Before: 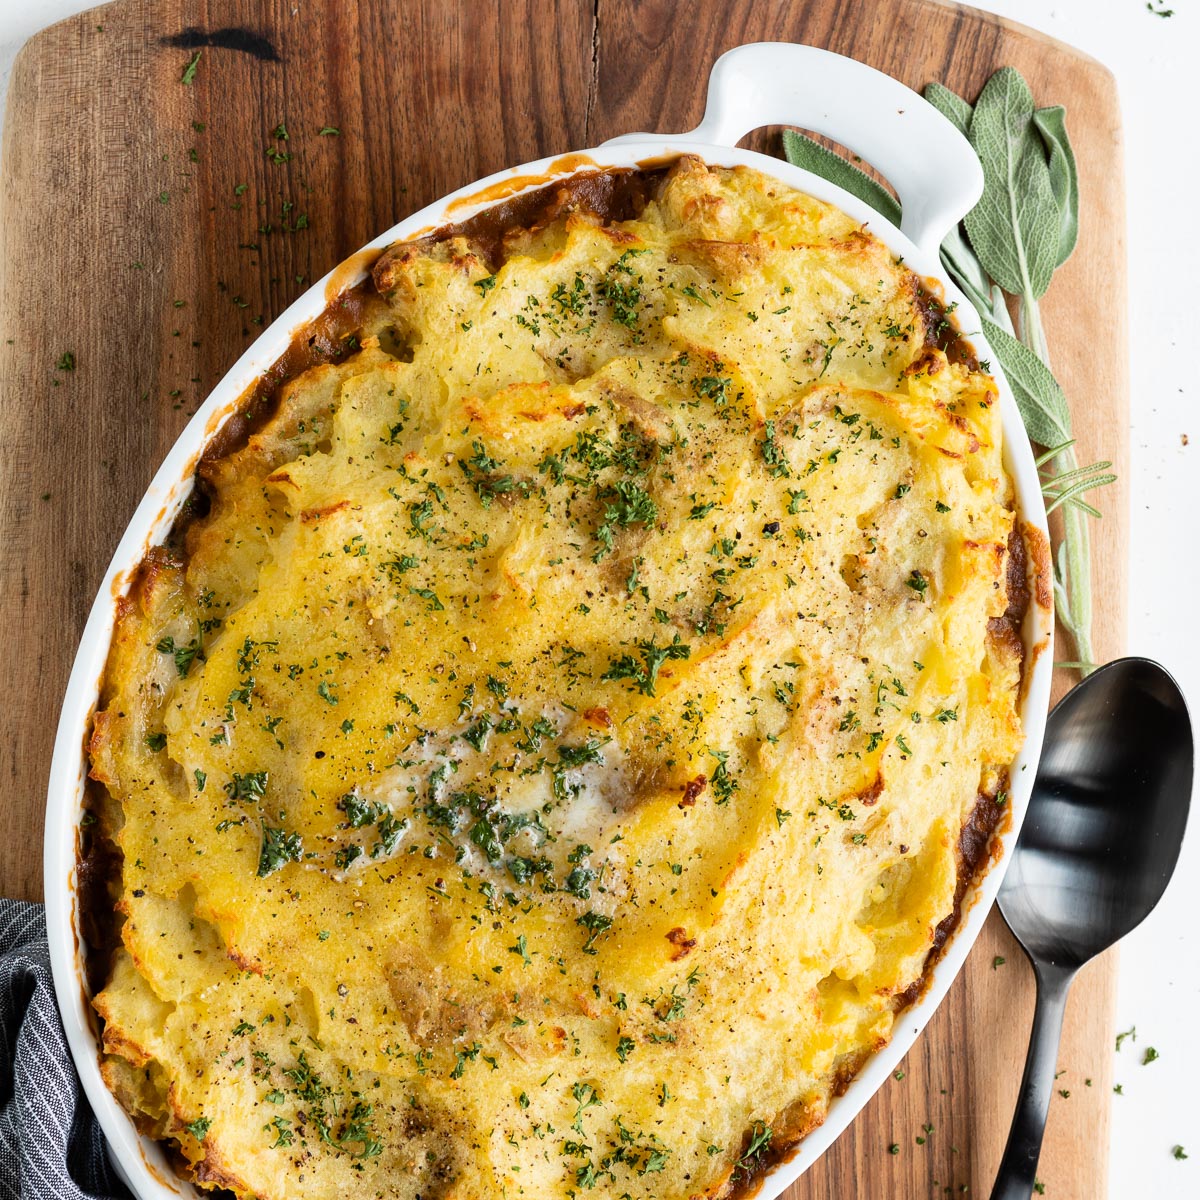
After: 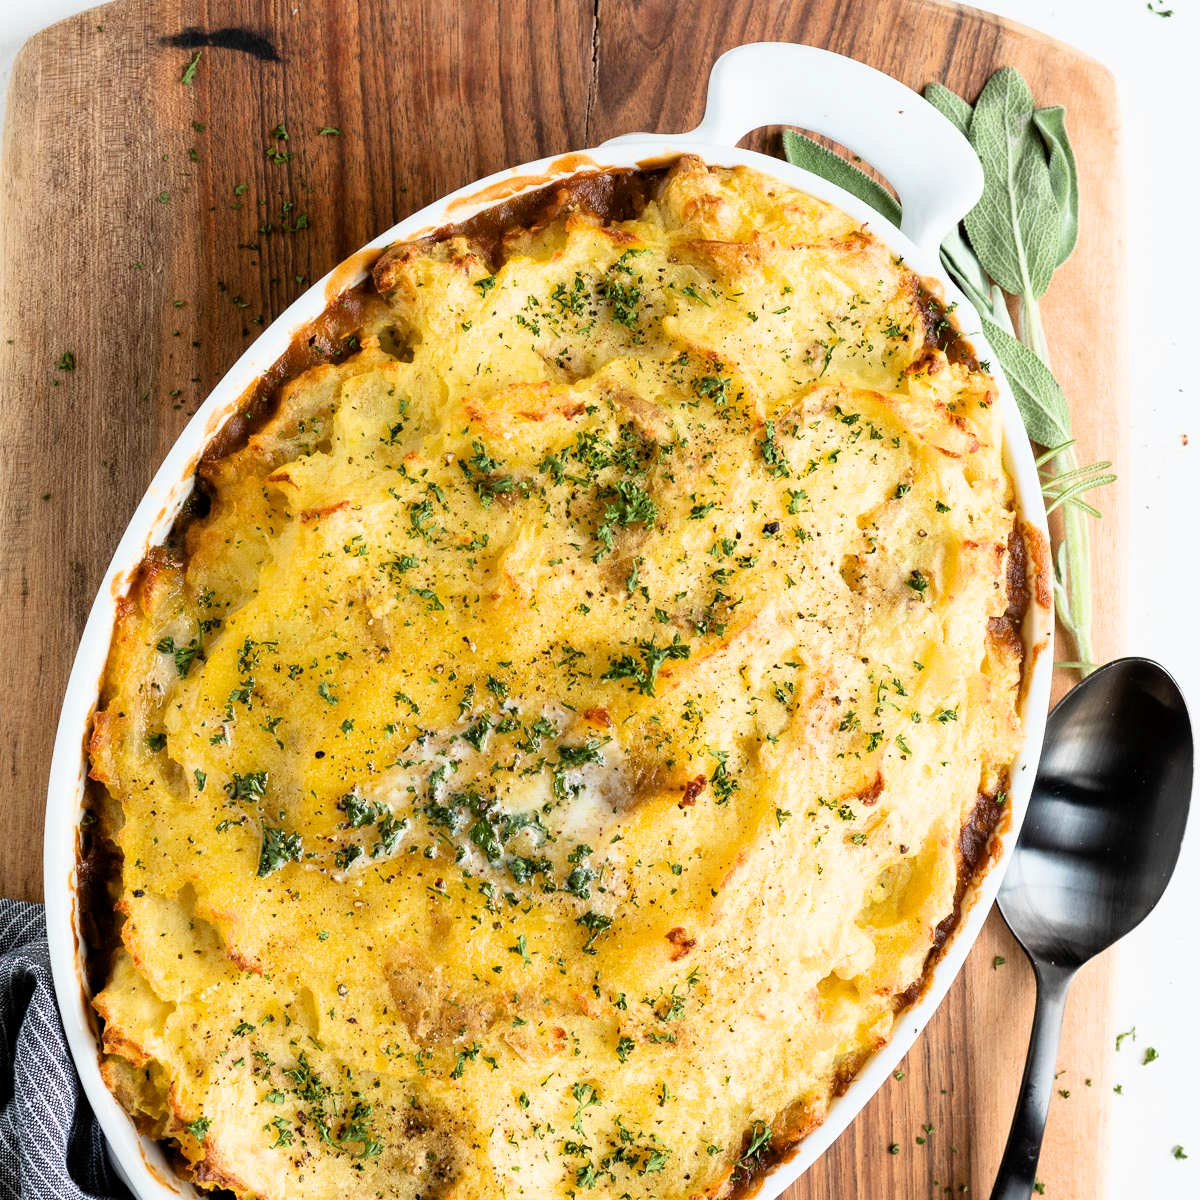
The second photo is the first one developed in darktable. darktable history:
filmic rgb: black relative exposure -11.35 EV, white relative exposure 3.22 EV, hardness 6.76, color science v6 (2022)
exposure: black level correction 0.001, exposure 0.5 EV, compensate exposure bias true, compensate highlight preservation false
